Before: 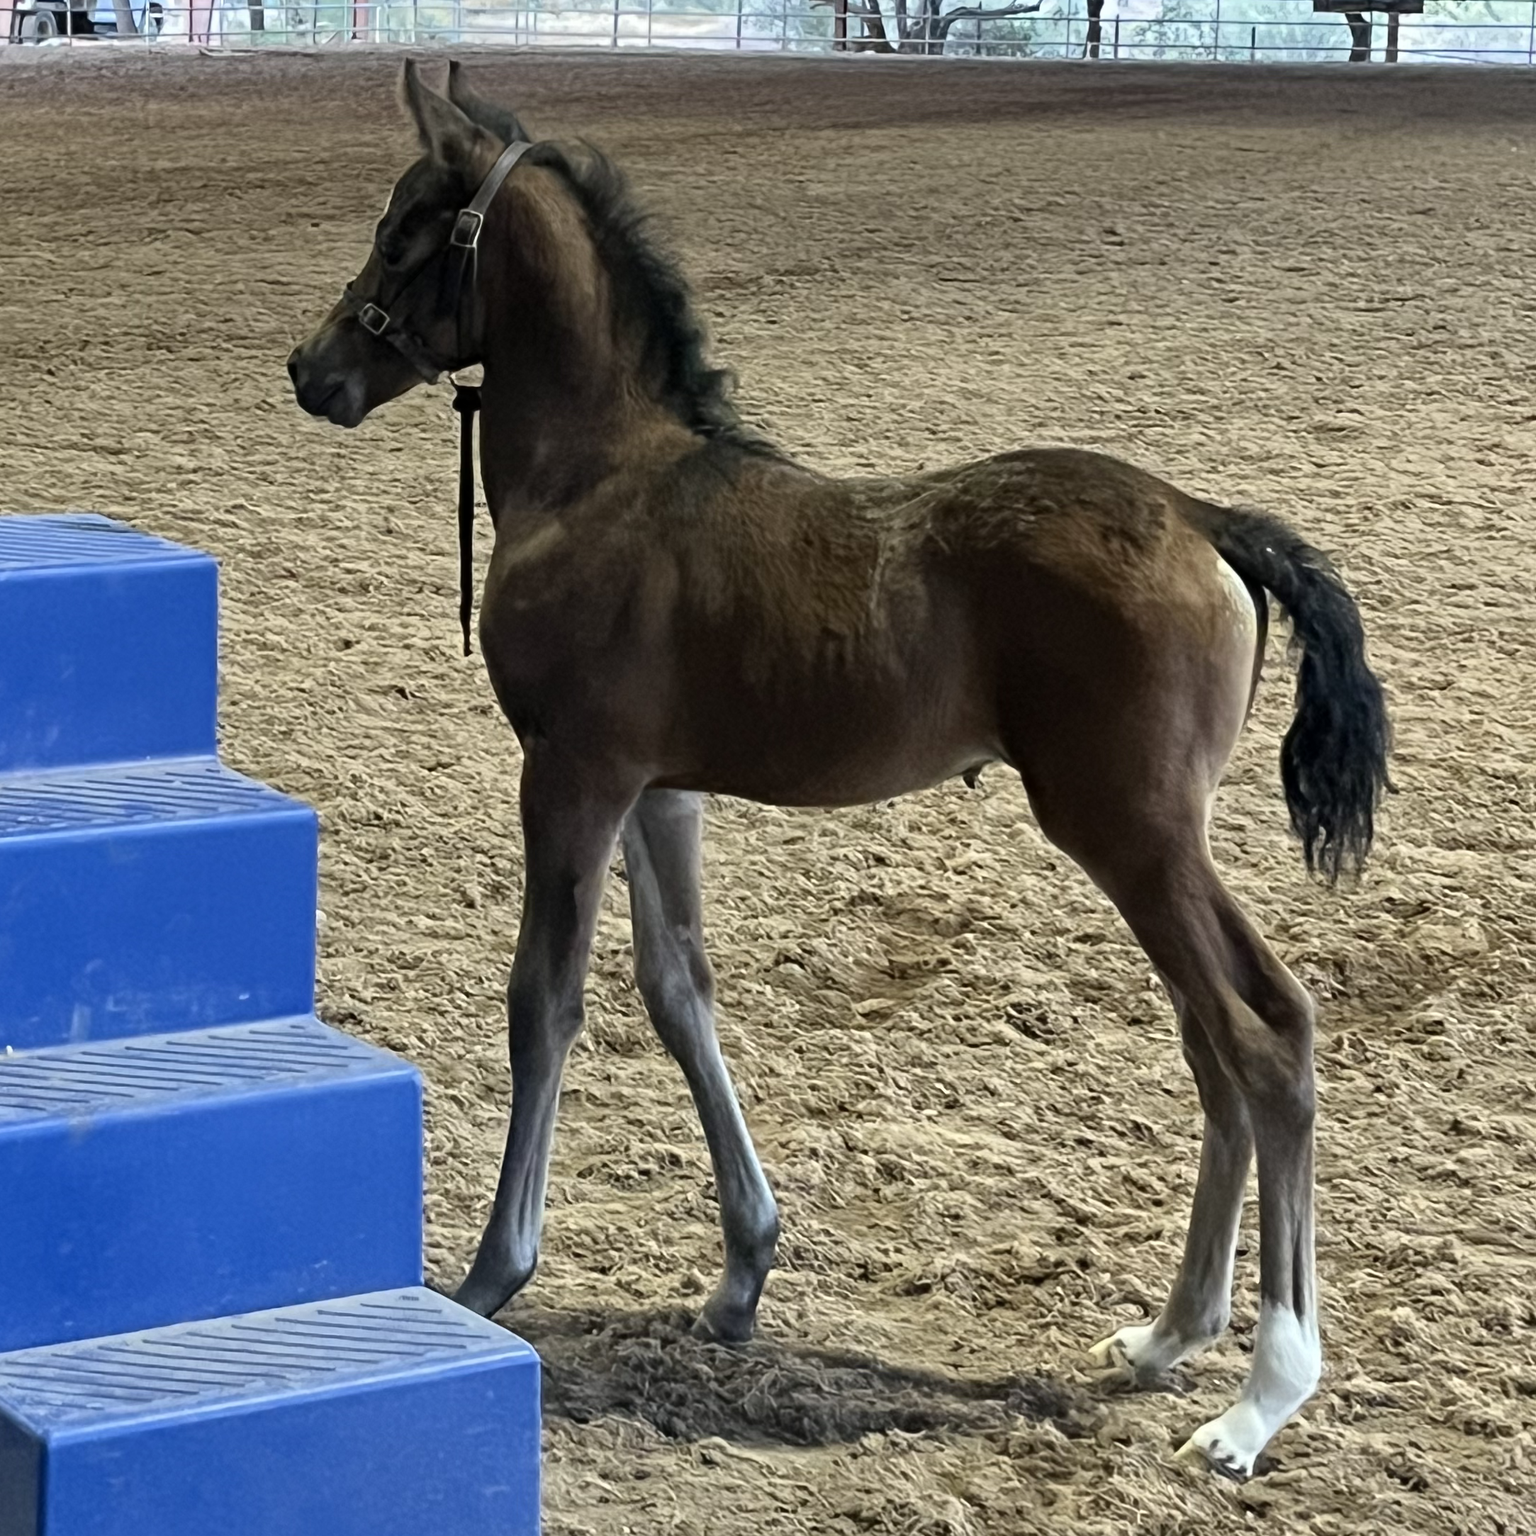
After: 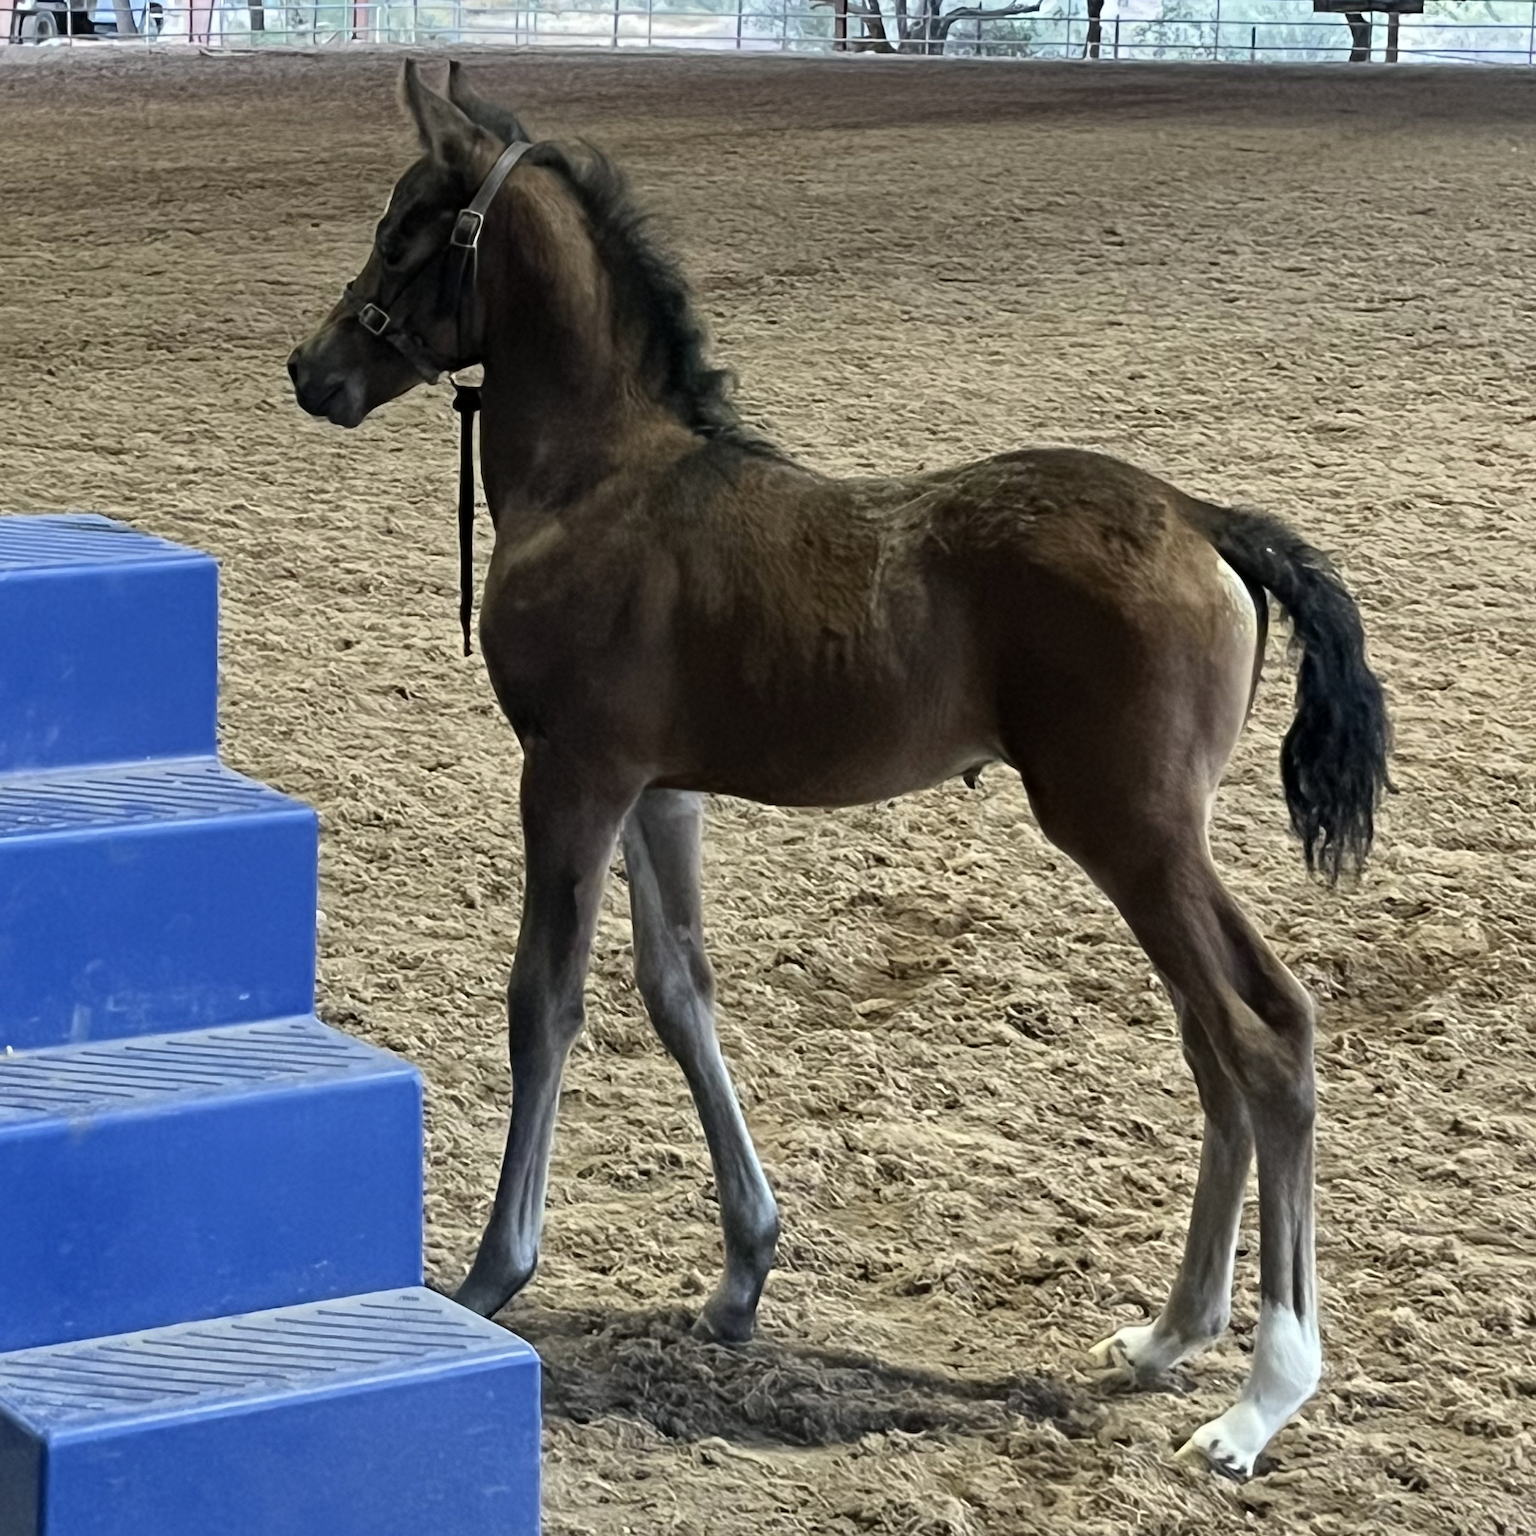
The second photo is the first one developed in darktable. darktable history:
contrast brightness saturation: saturation -0.05
